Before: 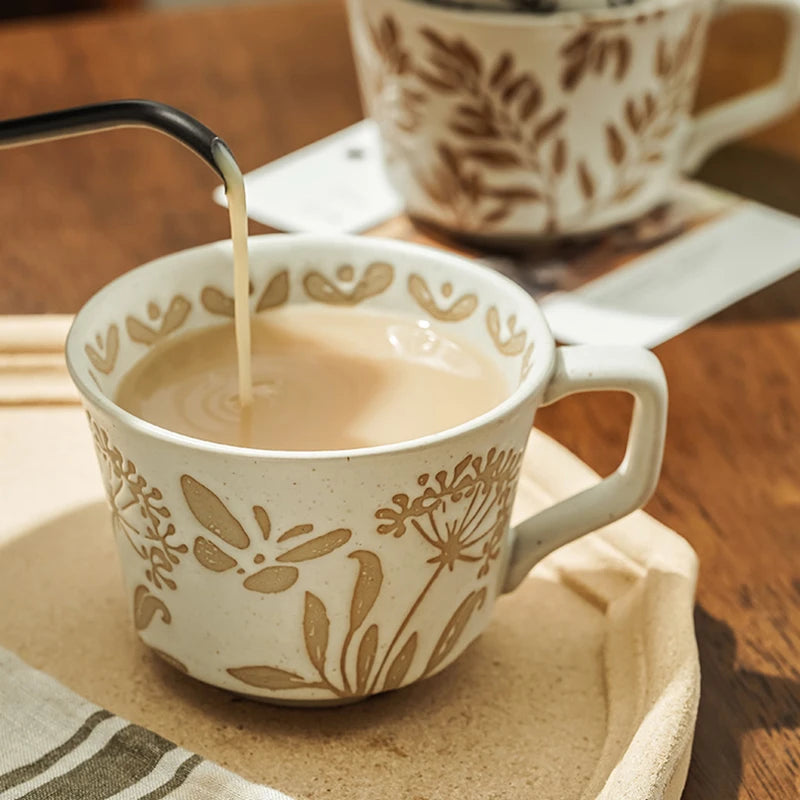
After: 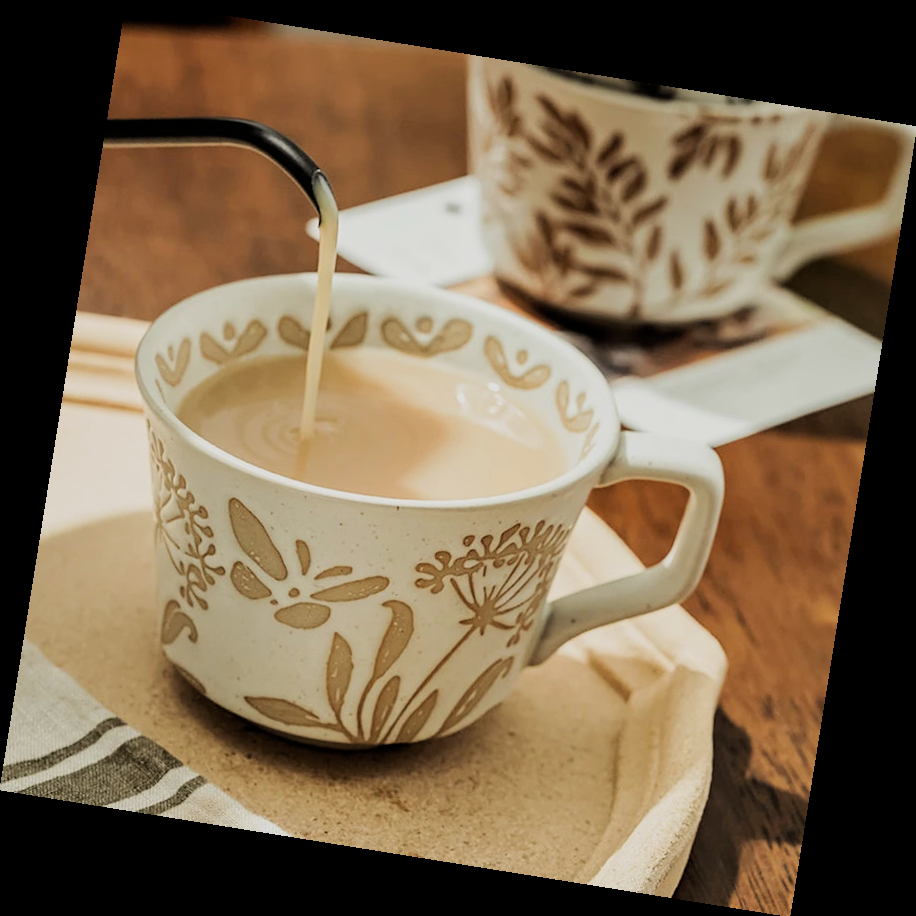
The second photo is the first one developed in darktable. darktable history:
filmic rgb: black relative exposure -5 EV, hardness 2.88, contrast 1.2
rotate and perspective: rotation 9.12°, automatic cropping off
